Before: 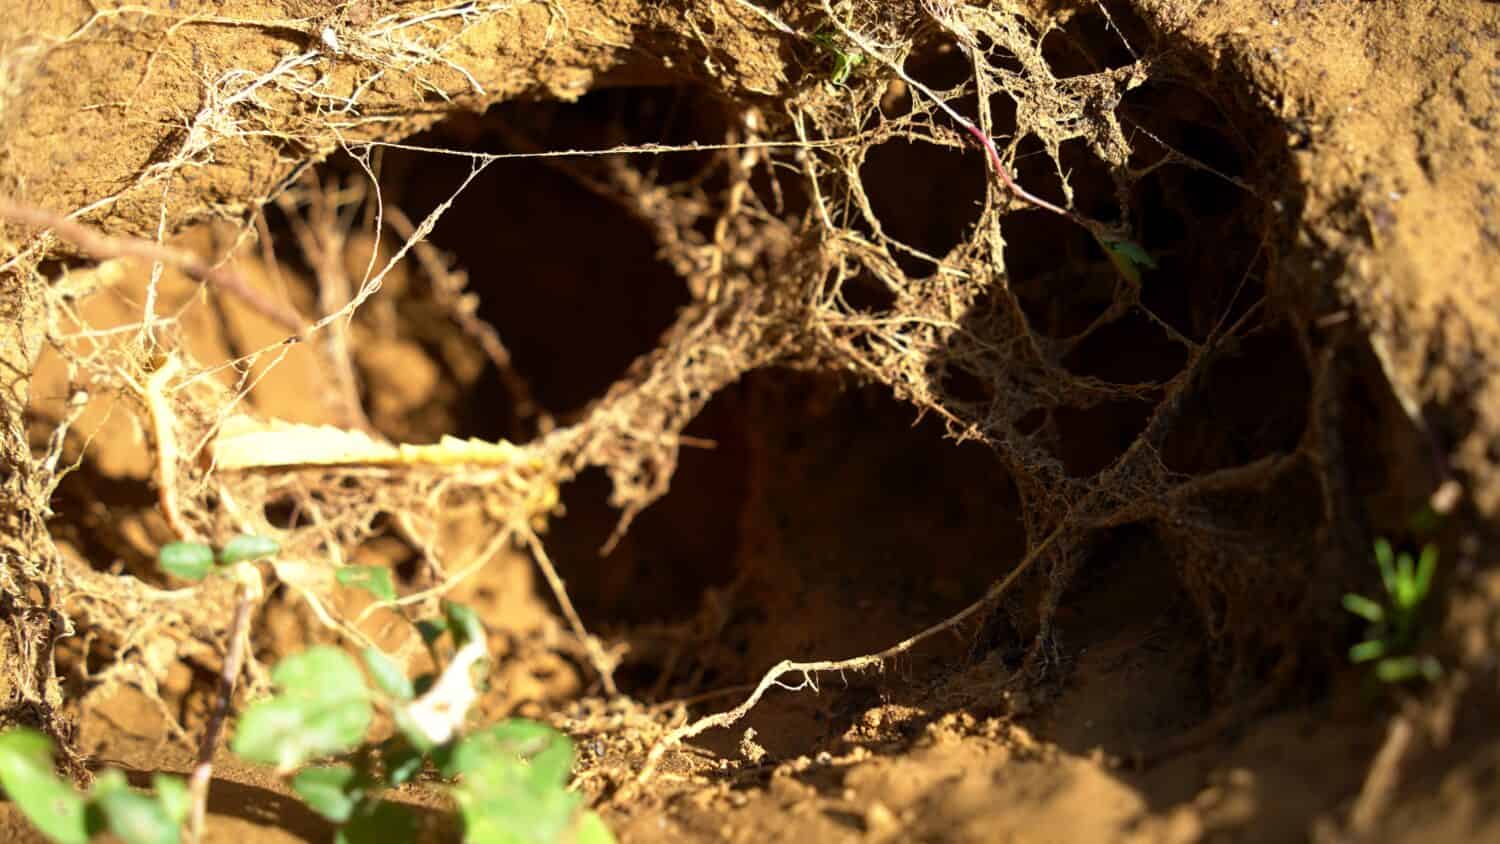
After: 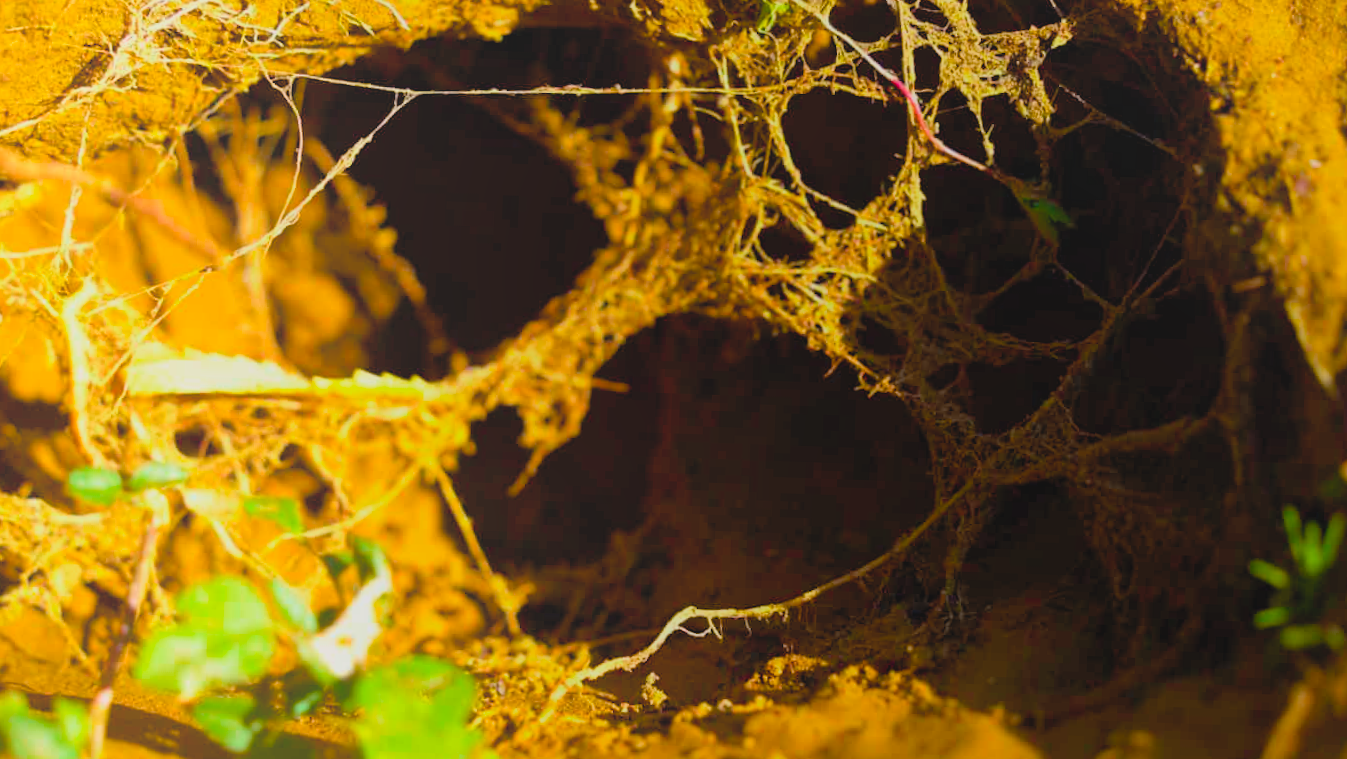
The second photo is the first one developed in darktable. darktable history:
contrast brightness saturation: brightness 0.142
crop and rotate: angle -2.01°, left 3.114%, top 3.84%, right 1.521%, bottom 0.621%
local contrast: detail 69%
color balance rgb: perceptual saturation grading › global saturation 37.198%, perceptual saturation grading › shadows 34.514%, global vibrance 32.287%
